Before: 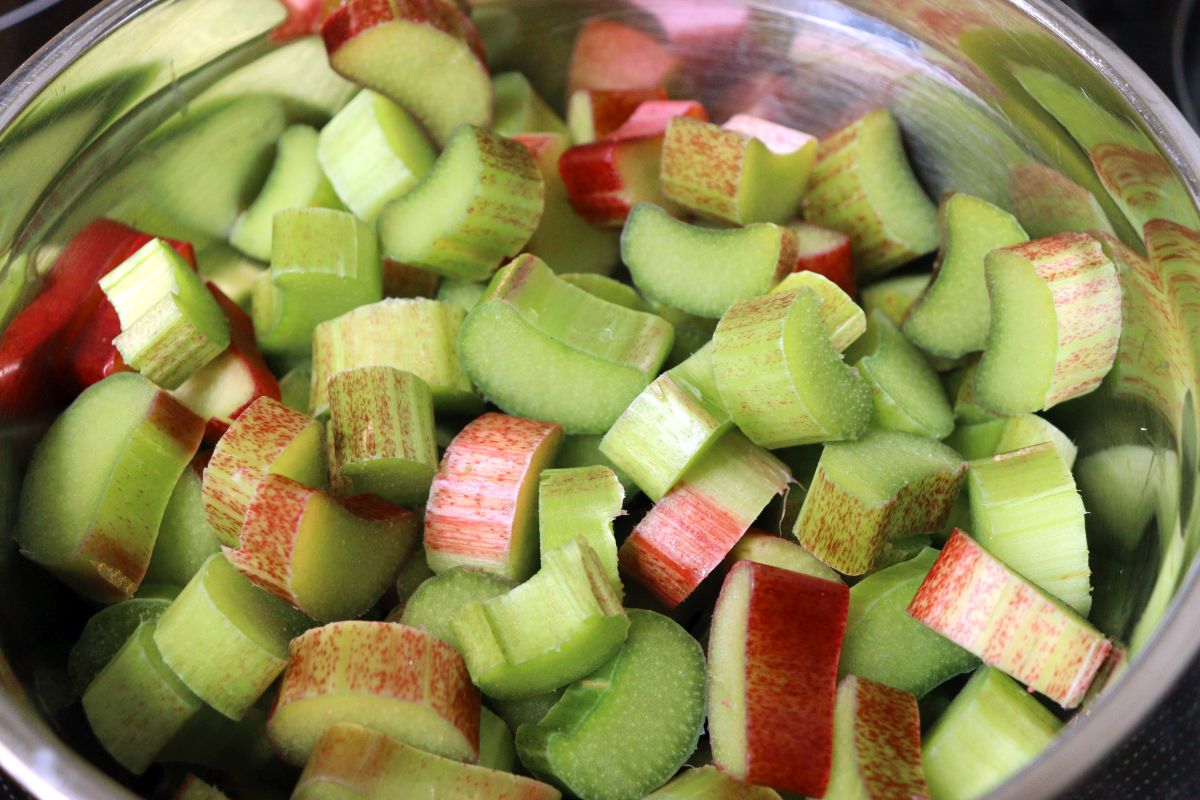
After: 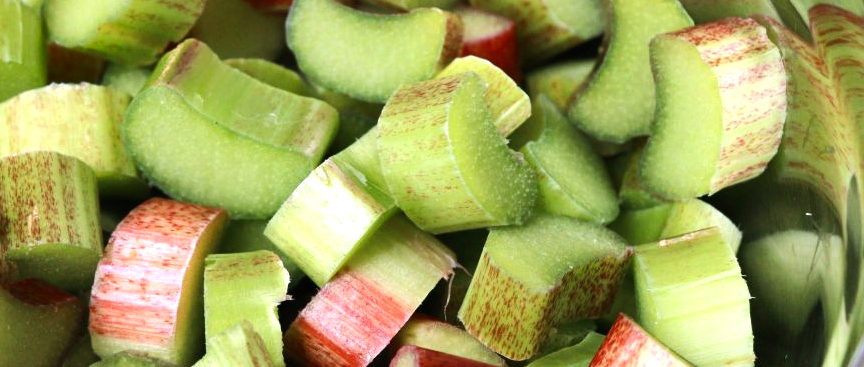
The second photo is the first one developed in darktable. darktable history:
shadows and highlights: radius 118.69, shadows 42.21, highlights -61.56, soften with gaussian
crop and rotate: left 27.938%, top 27.046%, bottom 27.046%
tone equalizer: -8 EV -0.417 EV, -7 EV -0.389 EV, -6 EV -0.333 EV, -5 EV -0.222 EV, -3 EV 0.222 EV, -2 EV 0.333 EV, -1 EV 0.389 EV, +0 EV 0.417 EV, edges refinement/feathering 500, mask exposure compensation -1.57 EV, preserve details no
